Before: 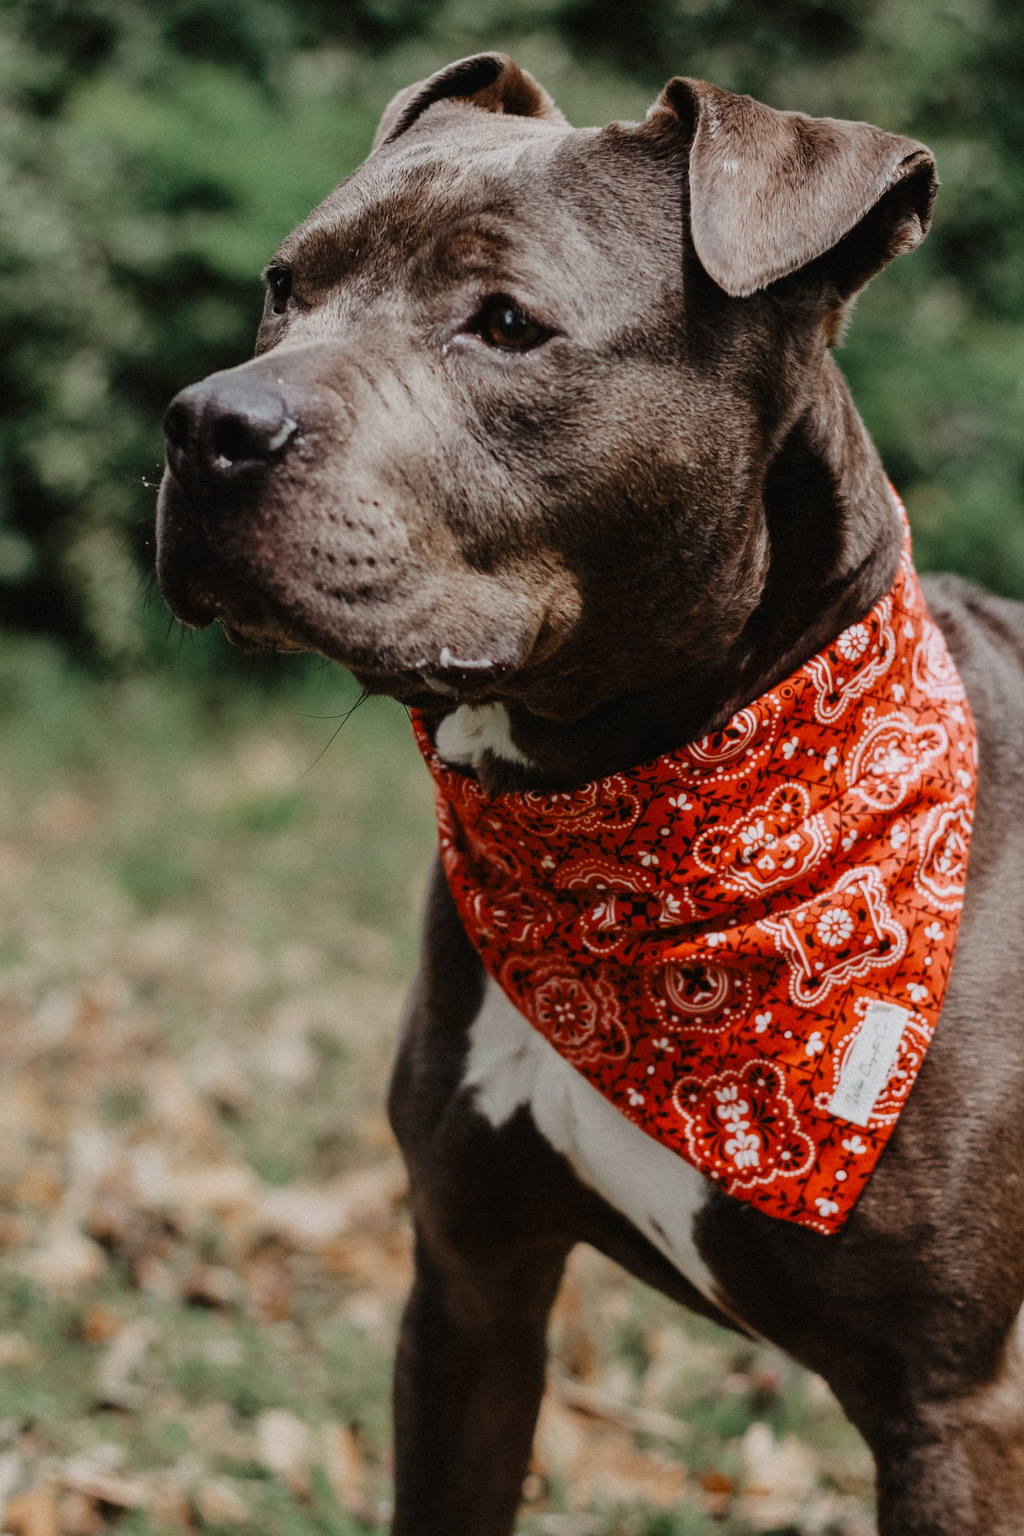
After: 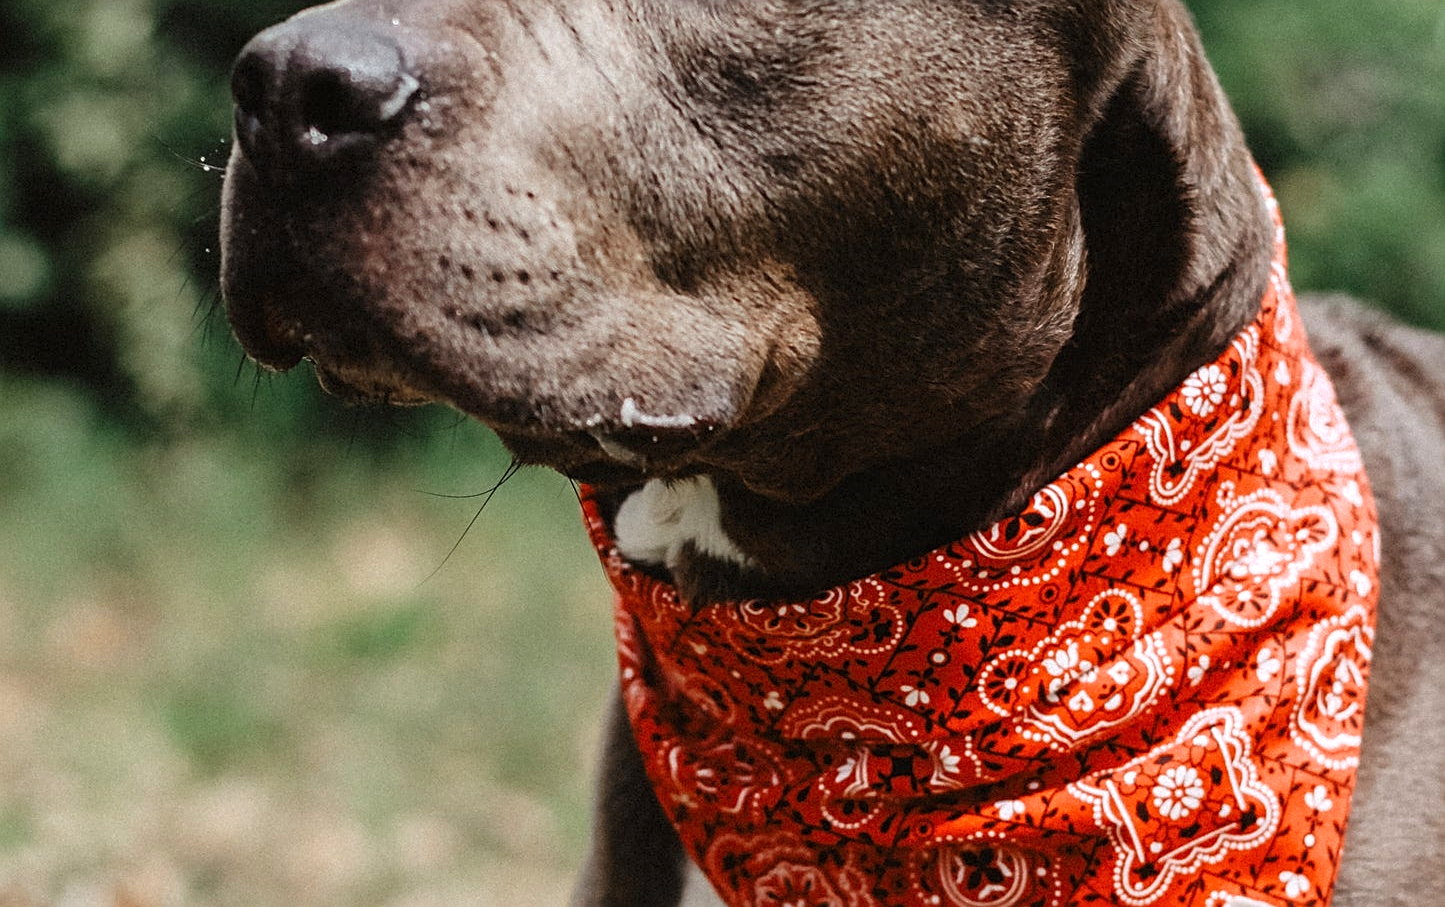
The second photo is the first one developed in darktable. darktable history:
sharpen: on, module defaults
crop and rotate: top 23.84%, bottom 34.294%
exposure: exposure 0.485 EV, compensate highlight preservation false
